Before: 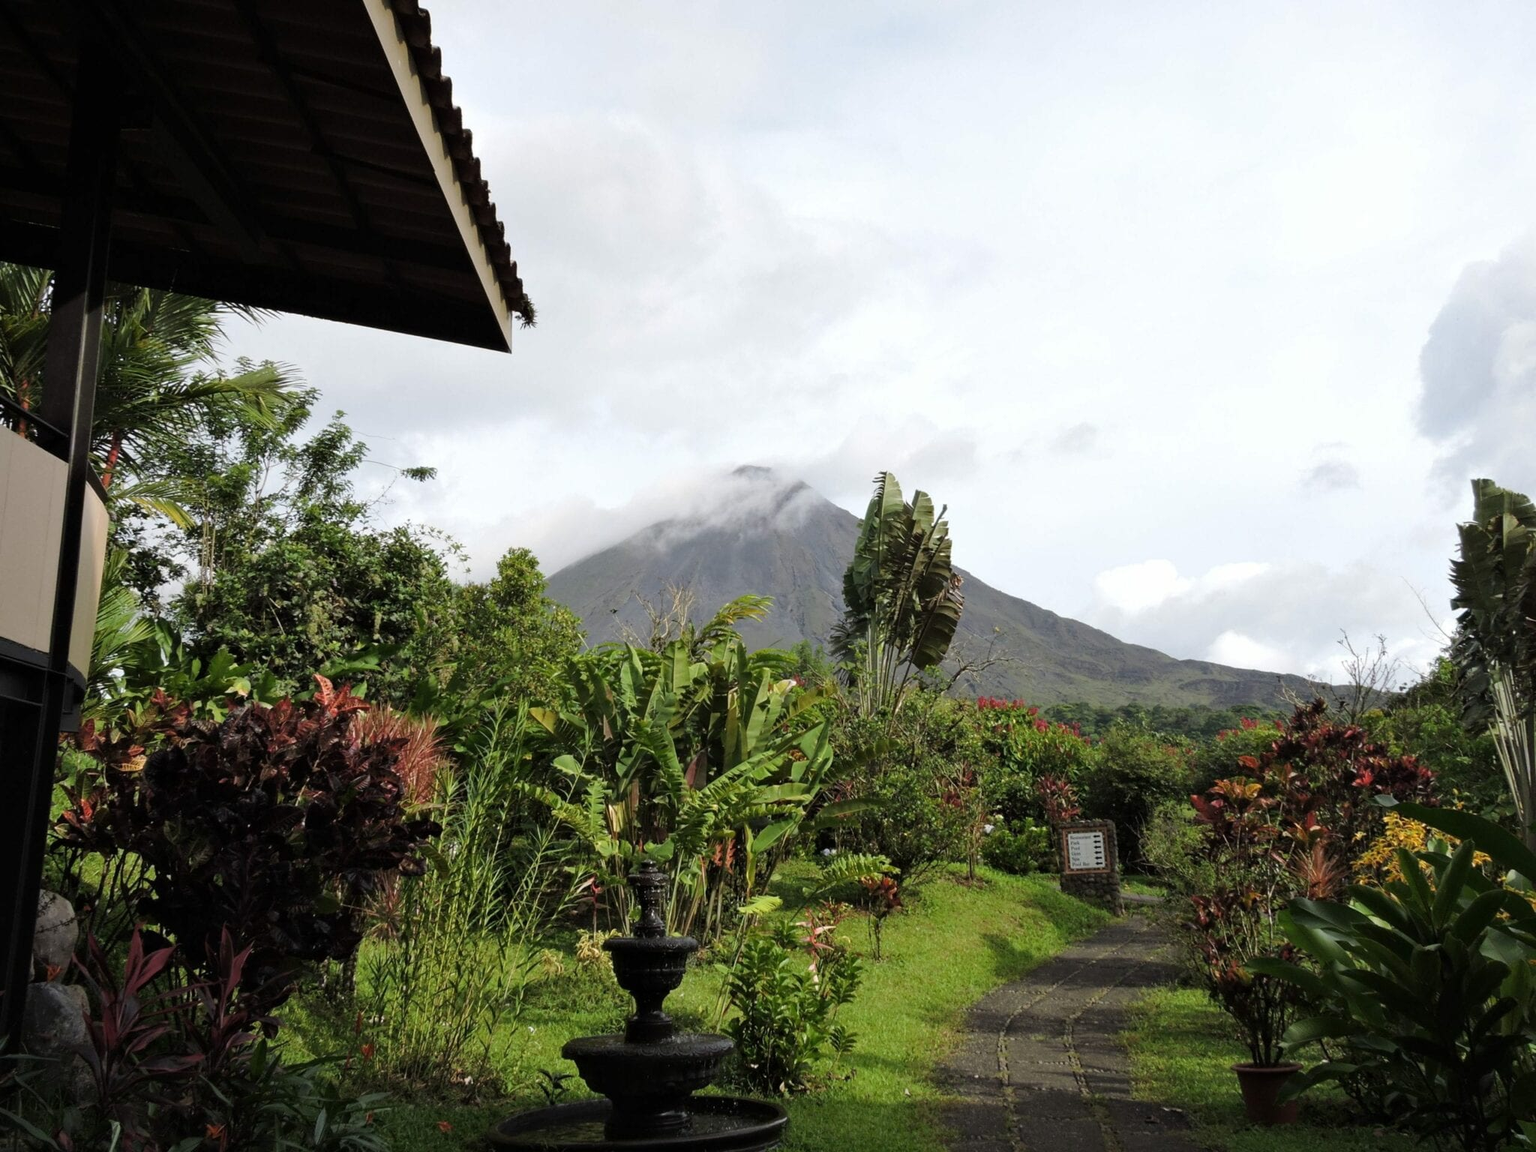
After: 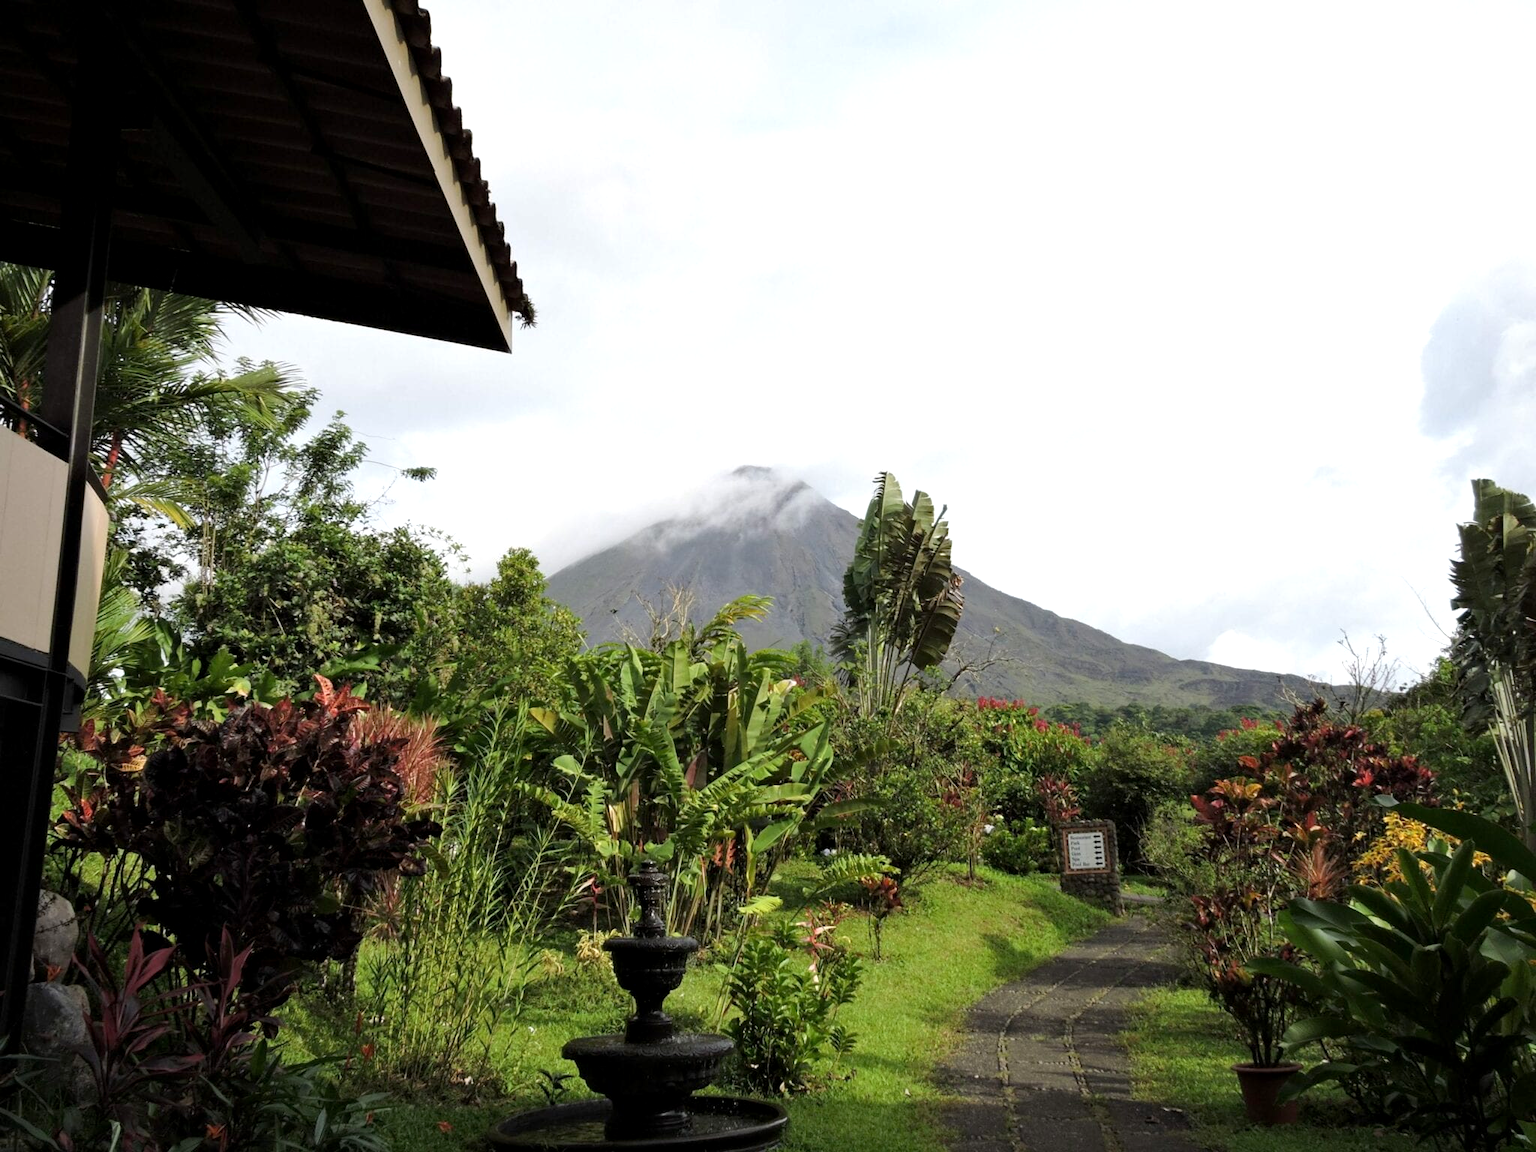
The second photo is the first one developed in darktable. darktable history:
exposure: black level correction 0.001, exposure 0.298 EV, compensate exposure bias true, compensate highlight preservation false
